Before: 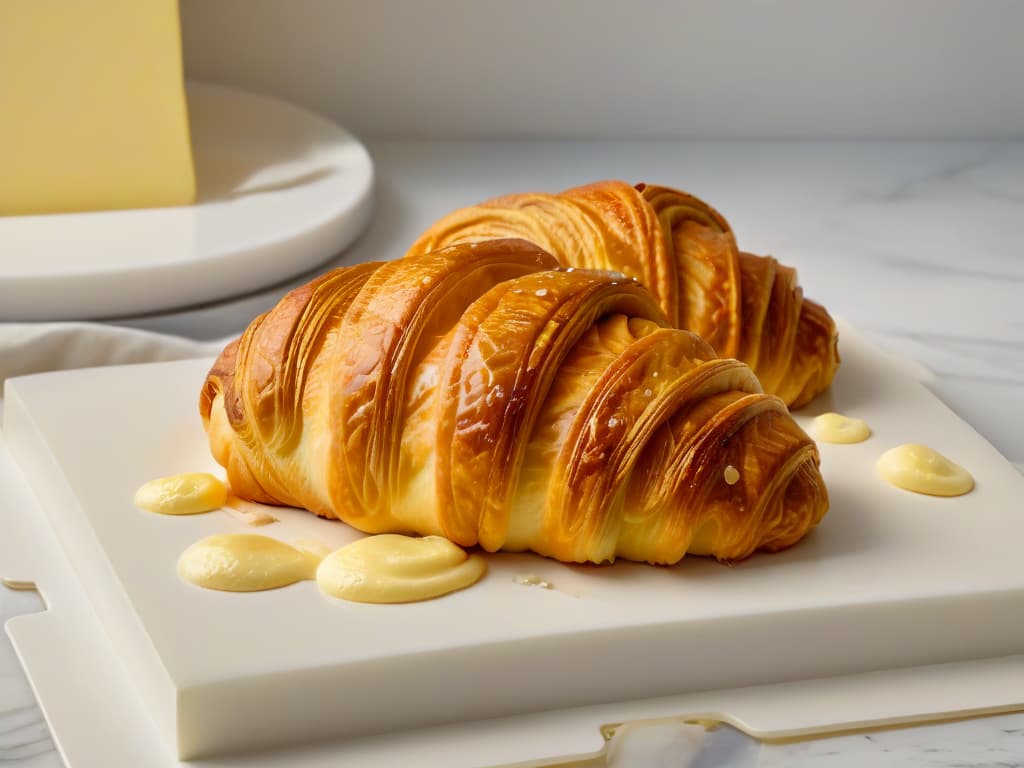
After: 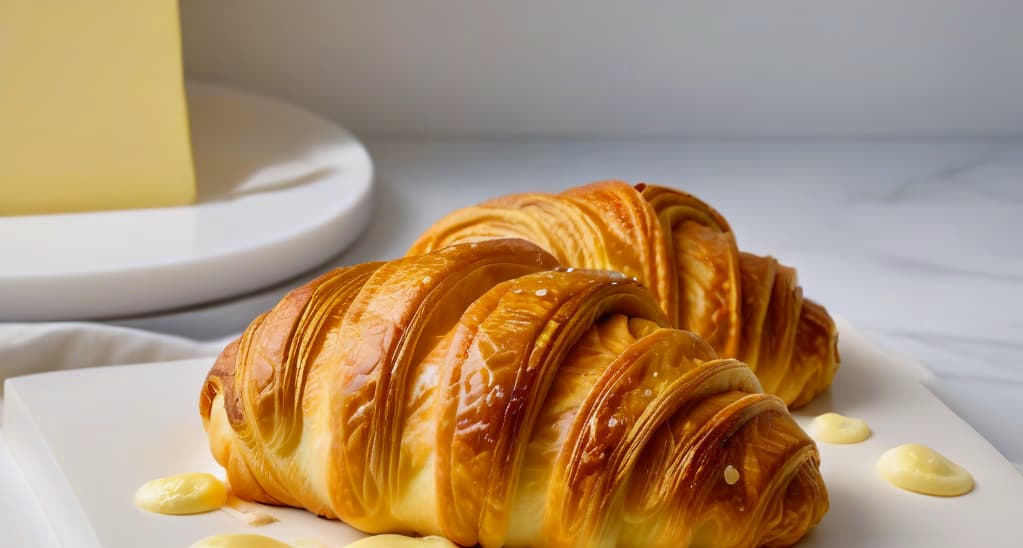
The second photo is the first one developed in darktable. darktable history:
white balance: red 0.984, blue 1.059
crop: bottom 28.576%
